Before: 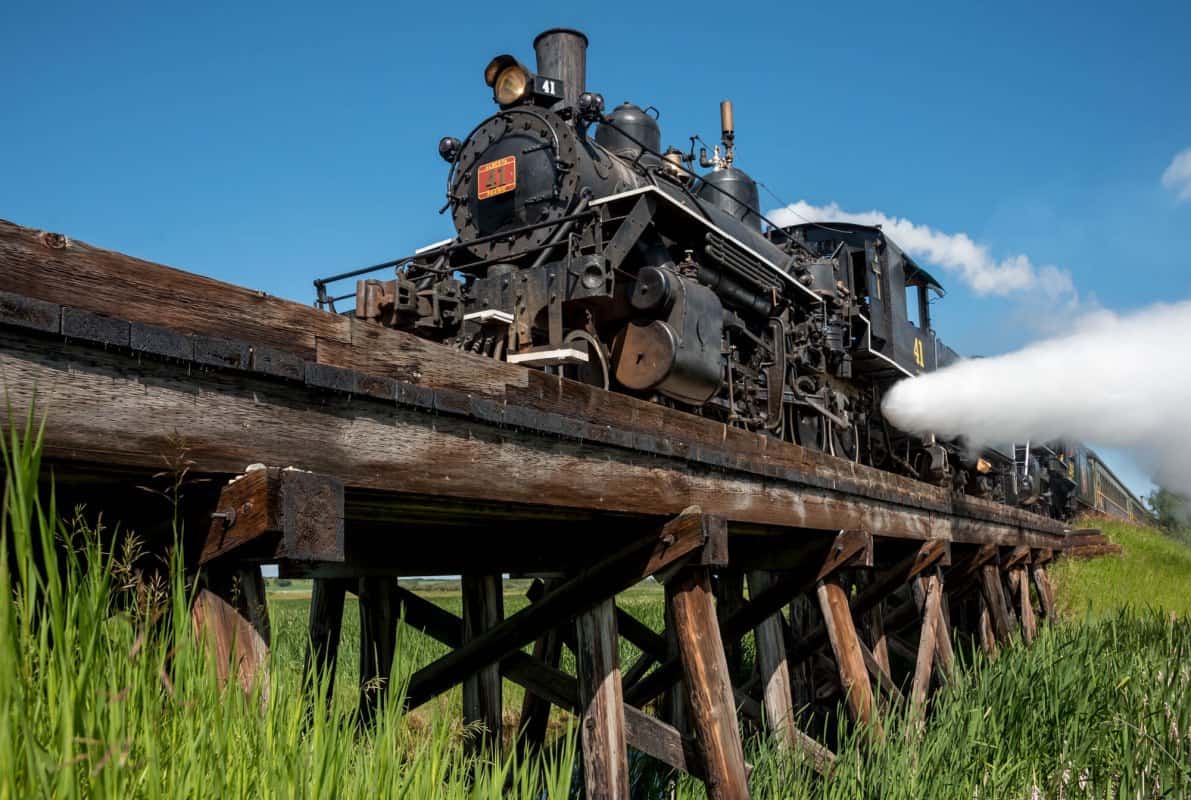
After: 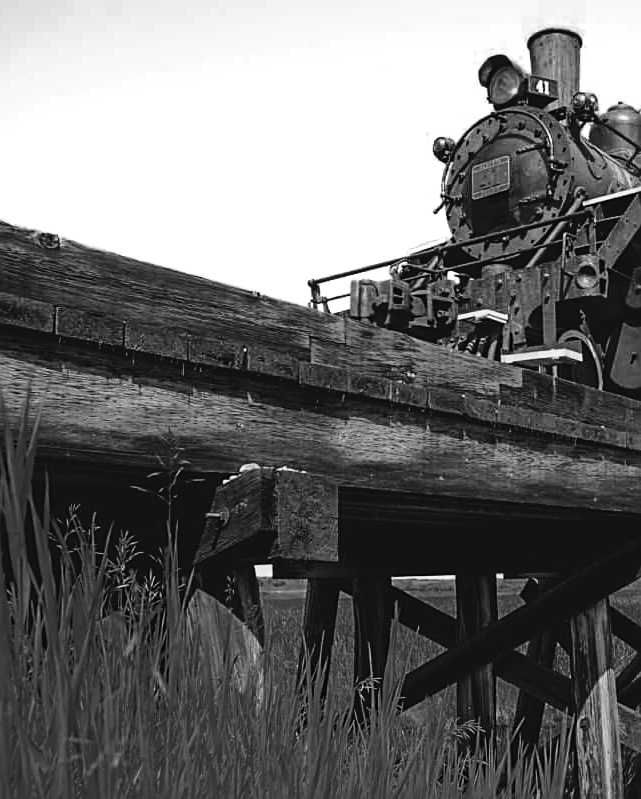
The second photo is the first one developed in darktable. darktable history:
crop: left 0.587%, right 45.588%, bottom 0.086%
color balance: lift [1.005, 0.99, 1.007, 1.01], gamma [1, 0.979, 1.011, 1.021], gain [0.923, 1.098, 1.025, 0.902], input saturation 90.45%, contrast 7.73%, output saturation 105.91%
base curve: curves: ch0 [(0, 0) (0.028, 0.03) (0.121, 0.232) (0.46, 0.748) (0.859, 0.968) (1, 1)], preserve colors none
color zones: curves: ch0 [(0.287, 0.048) (0.493, 0.484) (0.737, 0.816)]; ch1 [(0, 0) (0.143, 0) (0.286, 0) (0.429, 0) (0.571, 0) (0.714, 0) (0.857, 0)]
sharpen: on, module defaults
